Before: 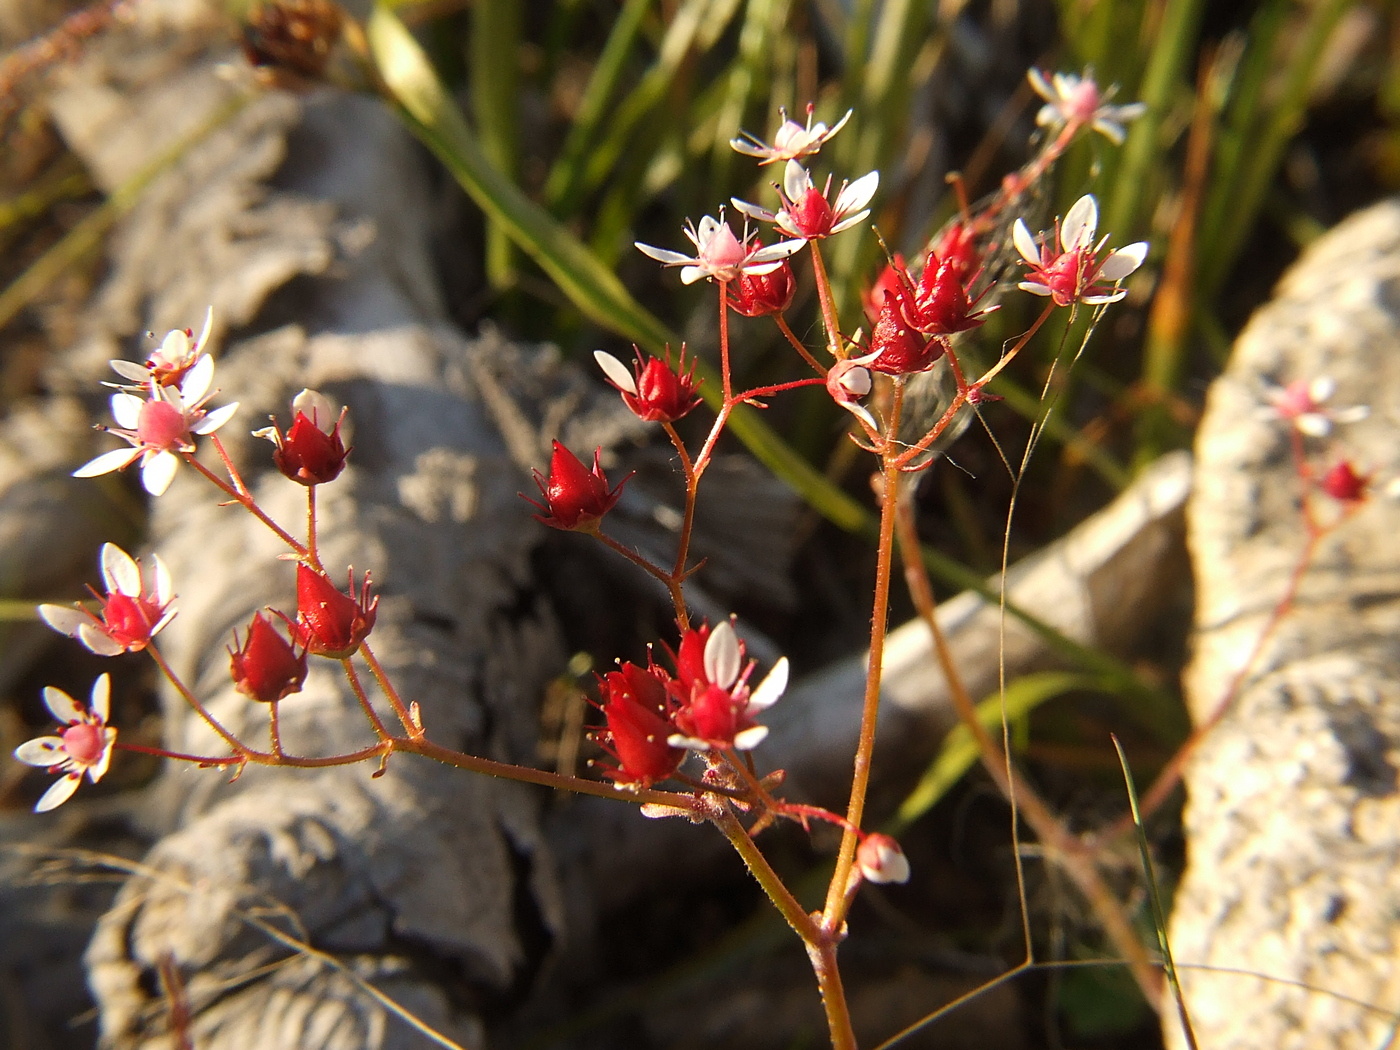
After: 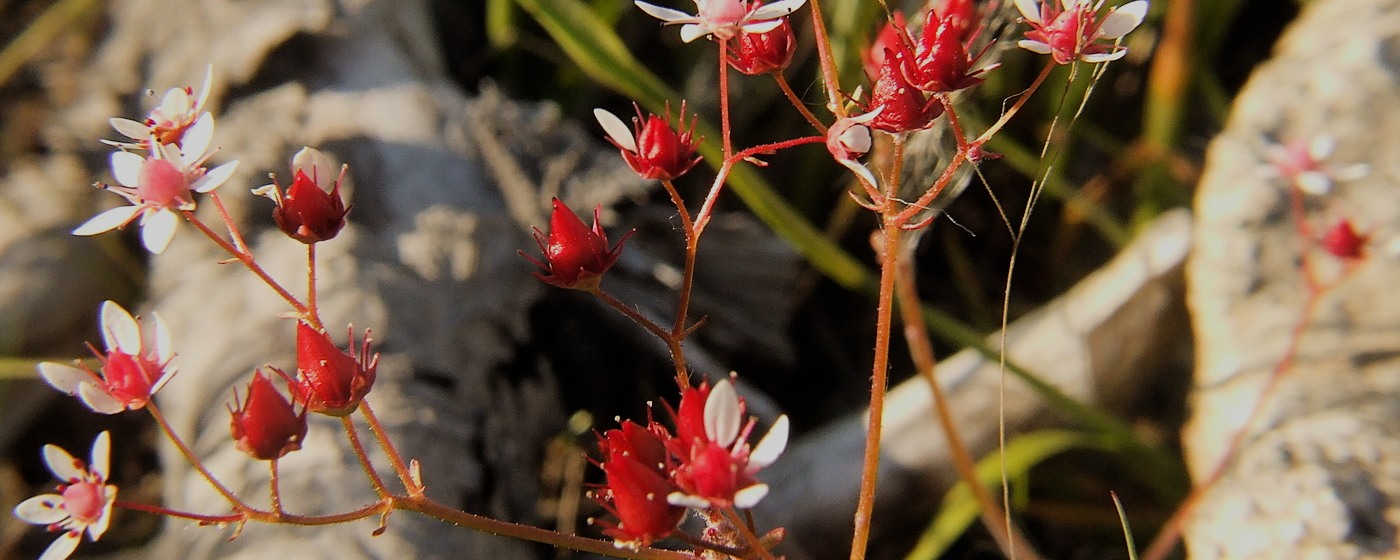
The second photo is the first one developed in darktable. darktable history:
crop and rotate: top 23.101%, bottom 23.475%
filmic rgb: black relative exposure -7.1 EV, white relative exposure 5.38 EV, threshold 5.99 EV, hardness 3.02, enable highlight reconstruction true
